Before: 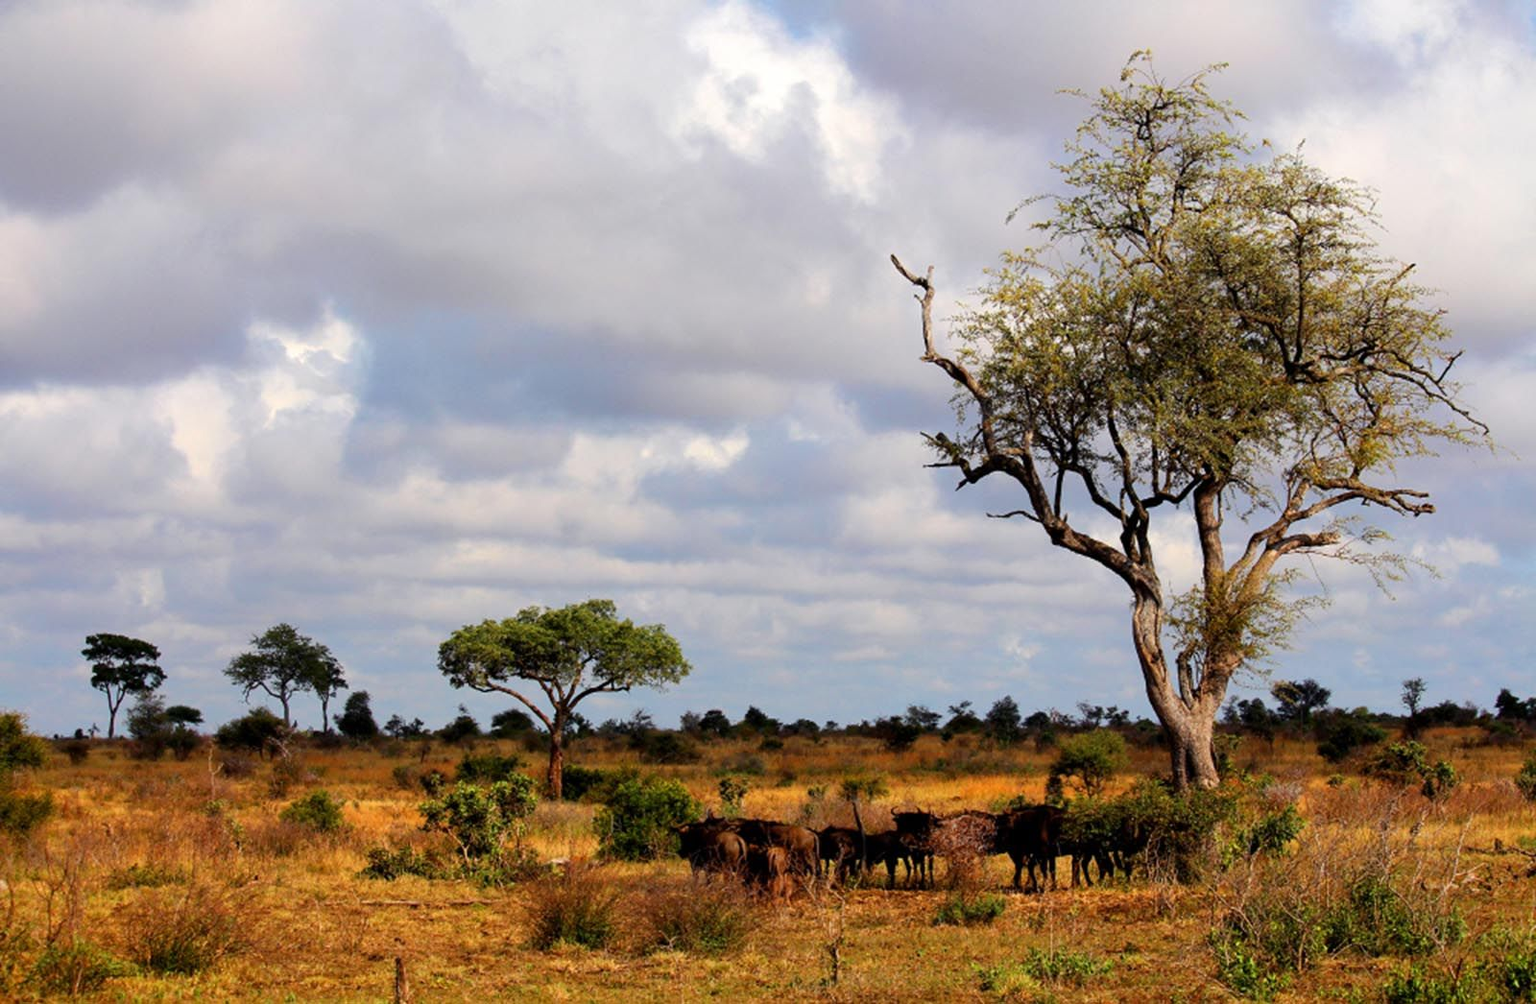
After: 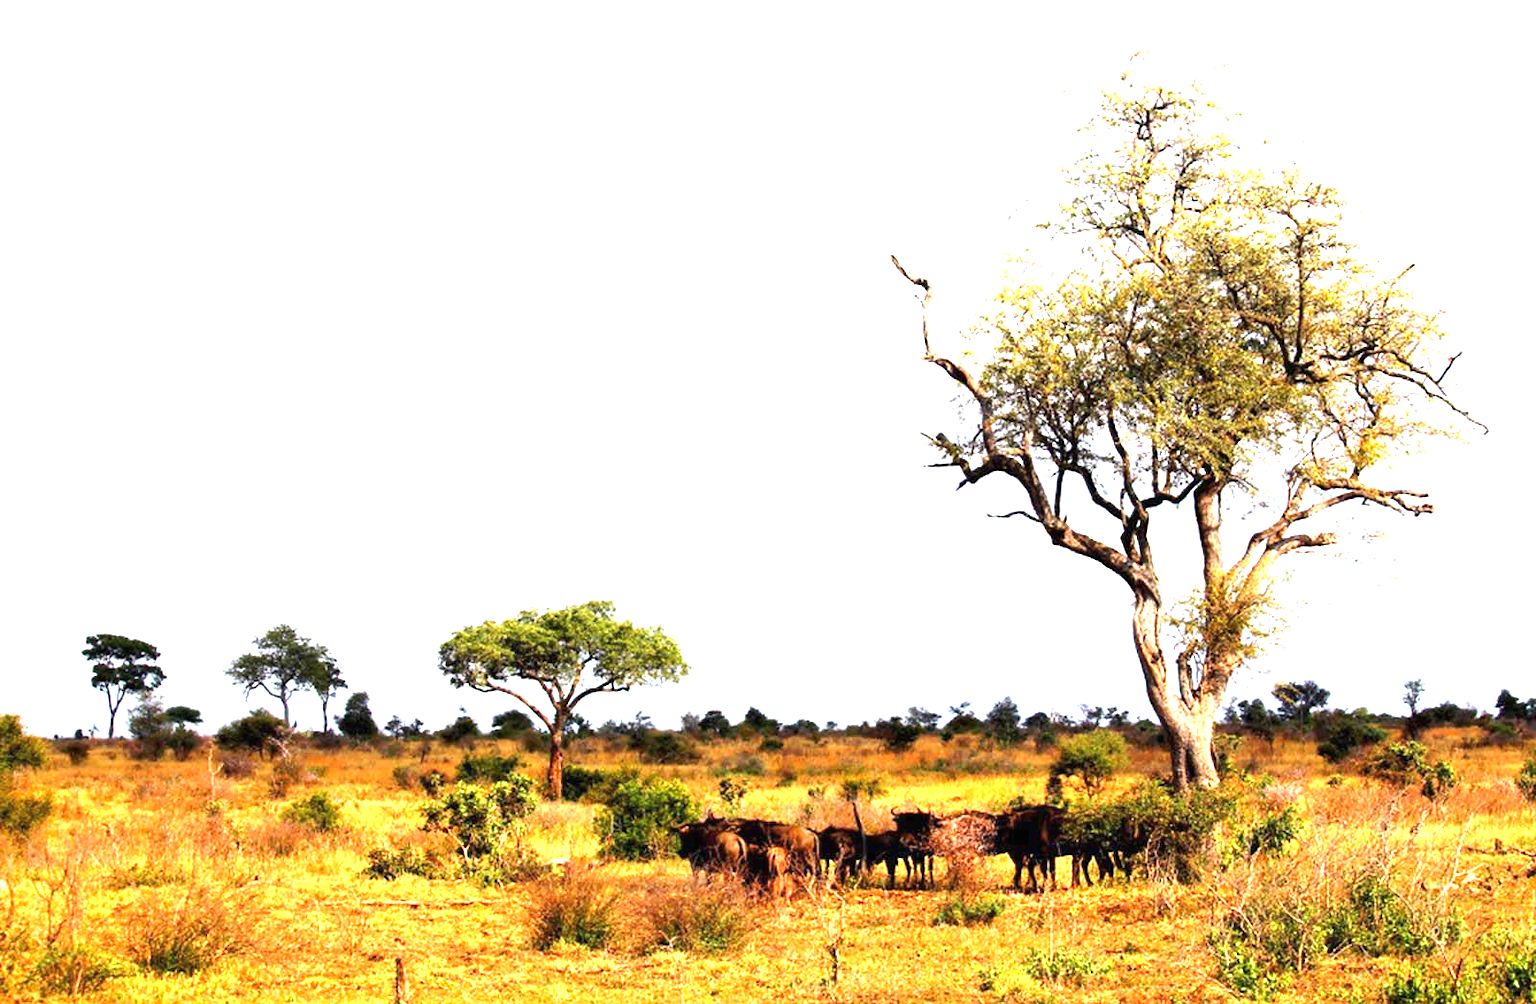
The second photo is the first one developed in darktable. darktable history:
exposure: black level correction 0, exposure 2.138 EV, compensate exposure bias true, compensate highlight preservation false
tone curve: curves: ch0 [(0, 0) (0.003, 0.003) (0.011, 0.011) (0.025, 0.025) (0.044, 0.044) (0.069, 0.068) (0.1, 0.099) (0.136, 0.134) (0.177, 0.175) (0.224, 0.222) (0.277, 0.274) (0.335, 0.331) (0.399, 0.395) (0.468, 0.463) (0.543, 0.554) (0.623, 0.632) (0.709, 0.716) (0.801, 0.805) (0.898, 0.9) (1, 1)], preserve colors none
